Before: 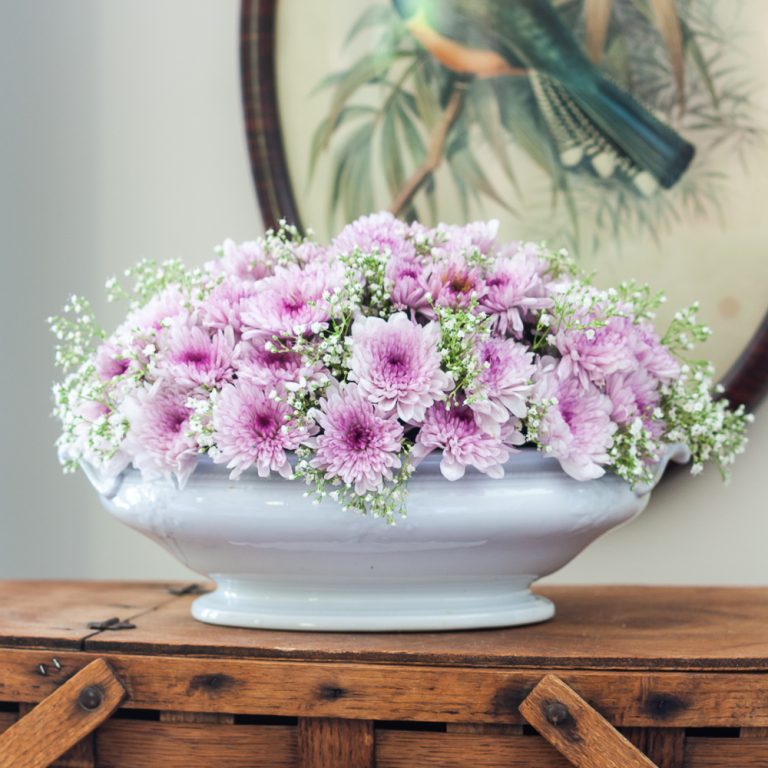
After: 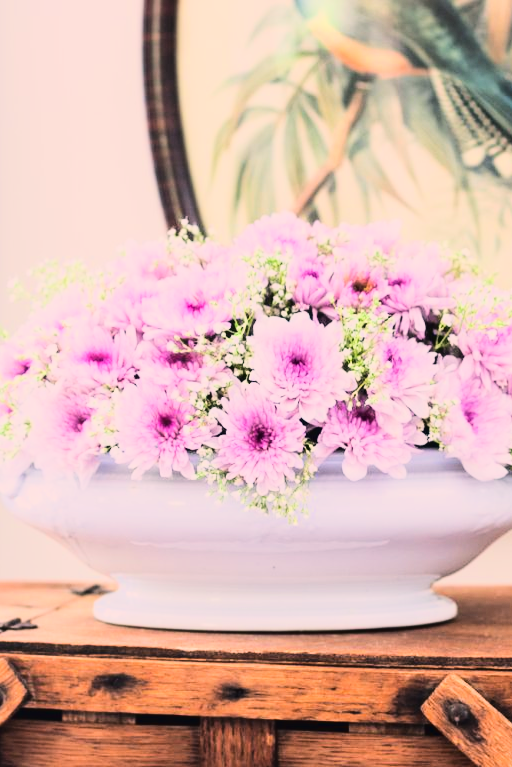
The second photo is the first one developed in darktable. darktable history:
color correction: highlights a* 12.29, highlights b* 5.44
filmic rgb: black relative exposure -7.65 EV, white relative exposure 4.56 EV, hardness 3.61
tone curve: curves: ch0 [(0, 0.026) (0.146, 0.158) (0.272, 0.34) (0.434, 0.625) (0.676, 0.871) (0.994, 0.955)]
crop and rotate: left 12.763%, right 20.56%
